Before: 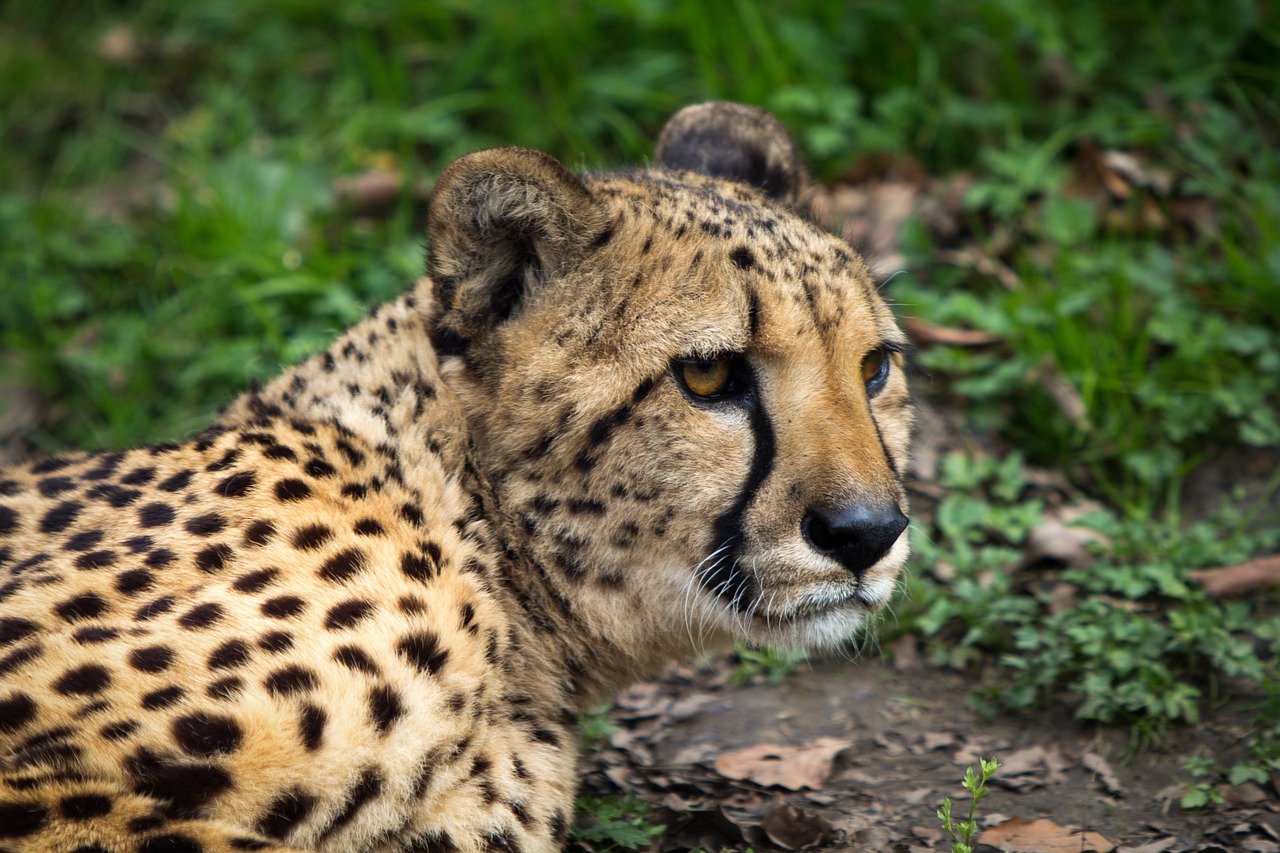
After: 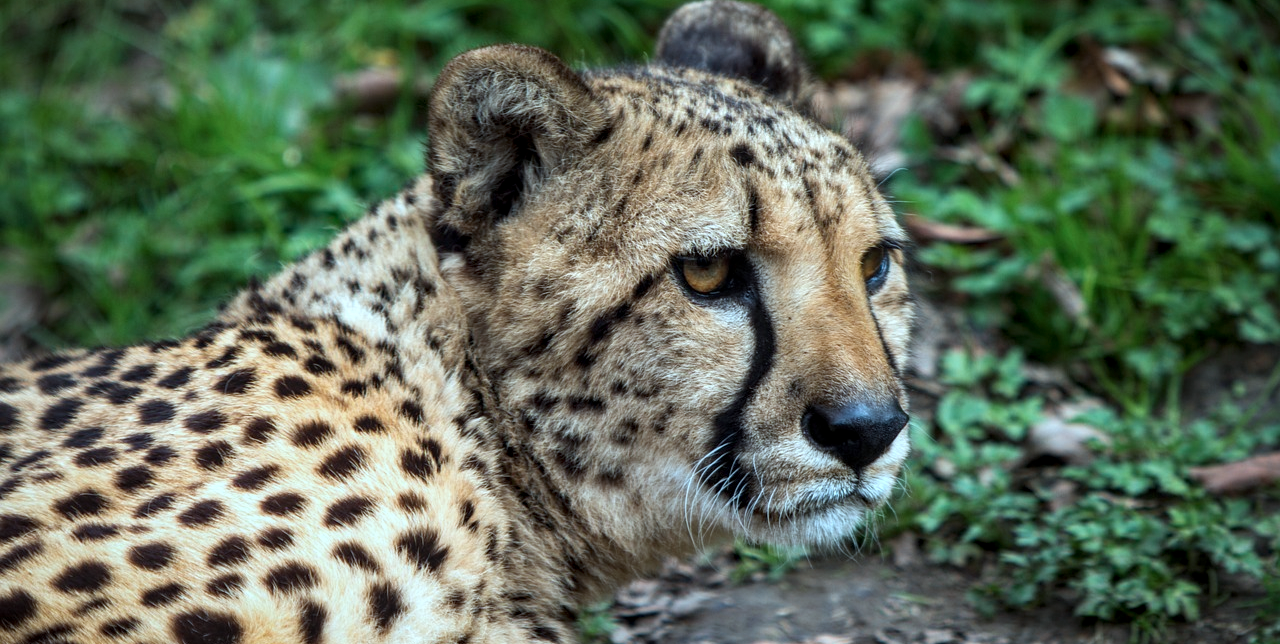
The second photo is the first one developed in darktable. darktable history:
local contrast: detail 130%
crop and rotate: top 12.175%, bottom 12.229%
color correction: highlights a* -10.53, highlights b* -19.75
